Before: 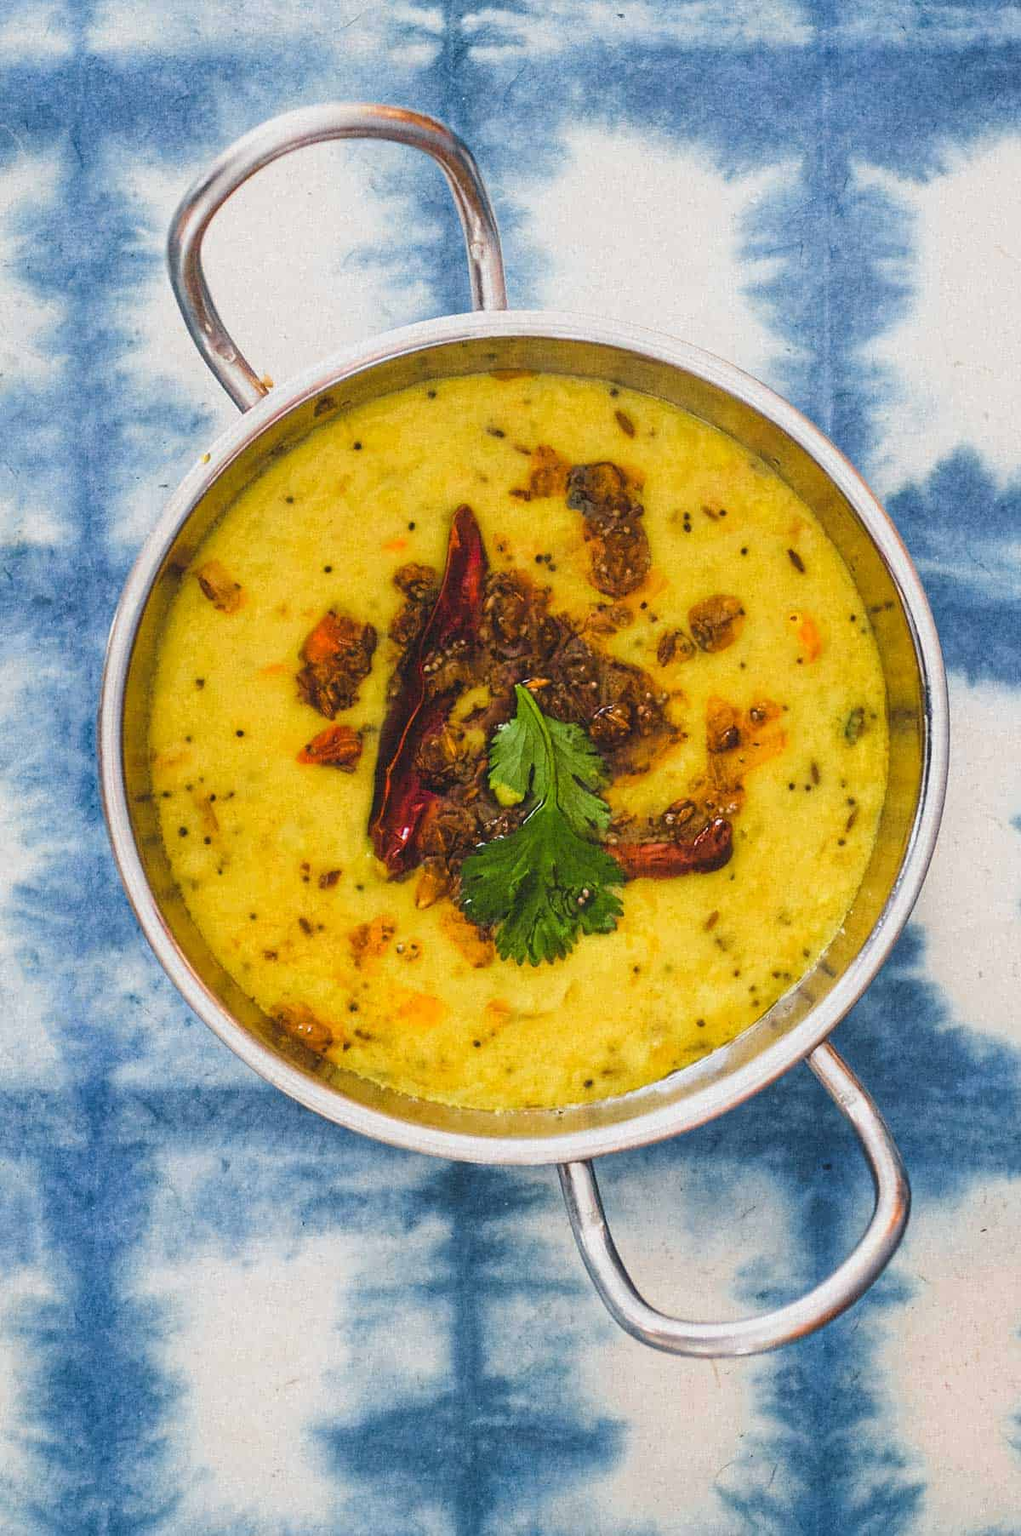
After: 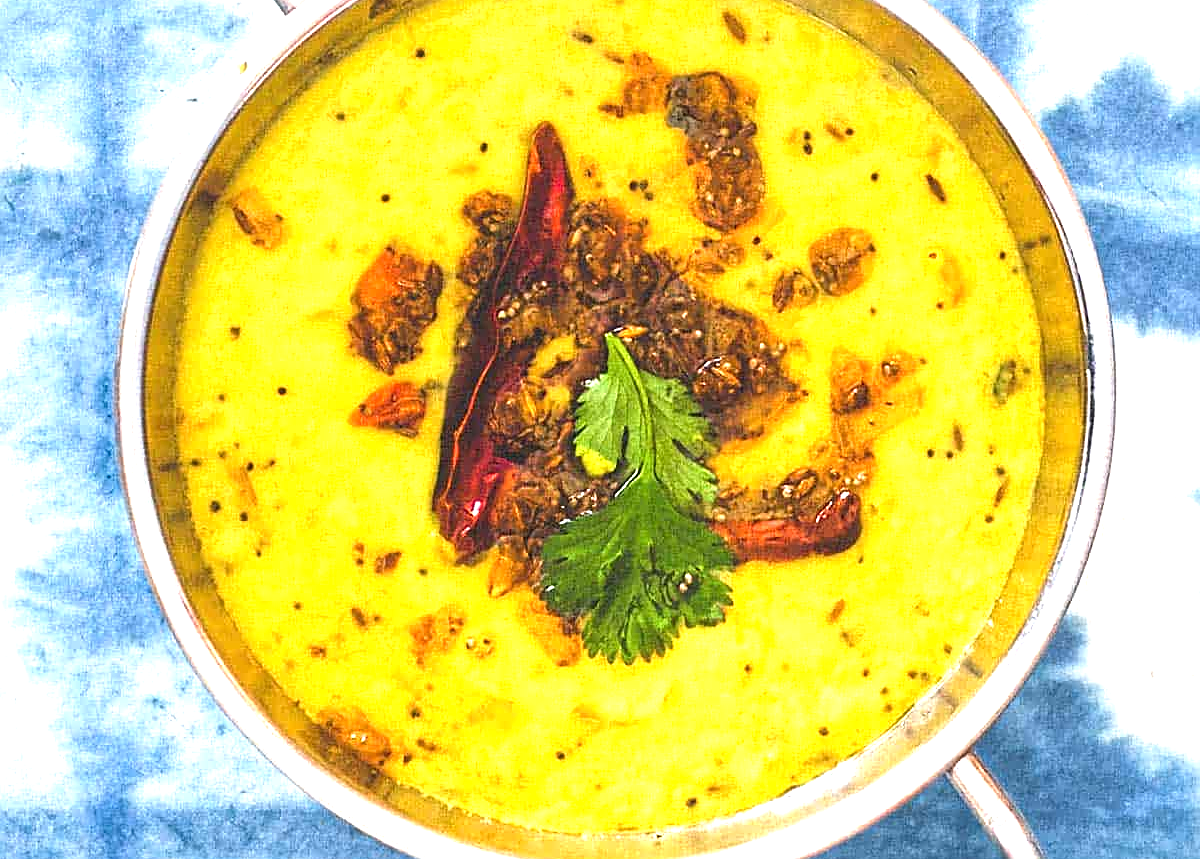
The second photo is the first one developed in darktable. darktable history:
crop and rotate: top 26.115%, bottom 26.294%
exposure: black level correction 0, exposure 1.2 EV, compensate highlight preservation false
sharpen: on, module defaults
